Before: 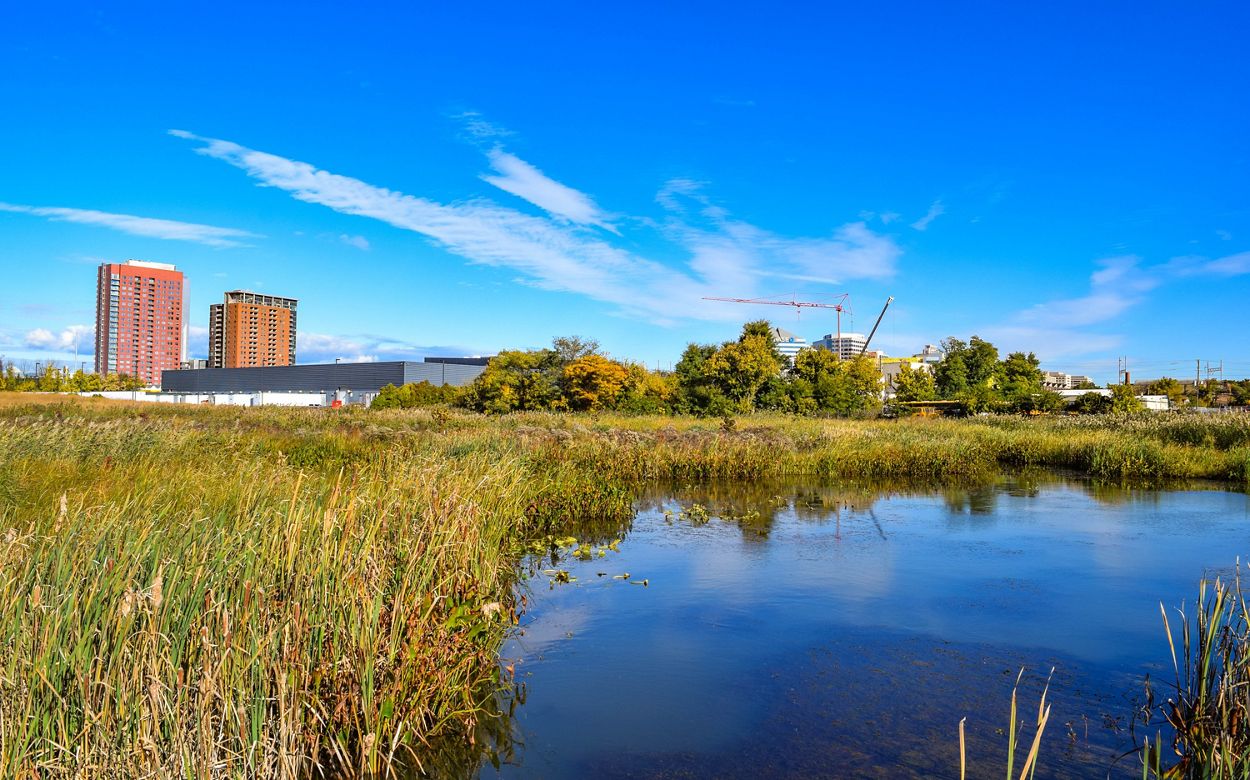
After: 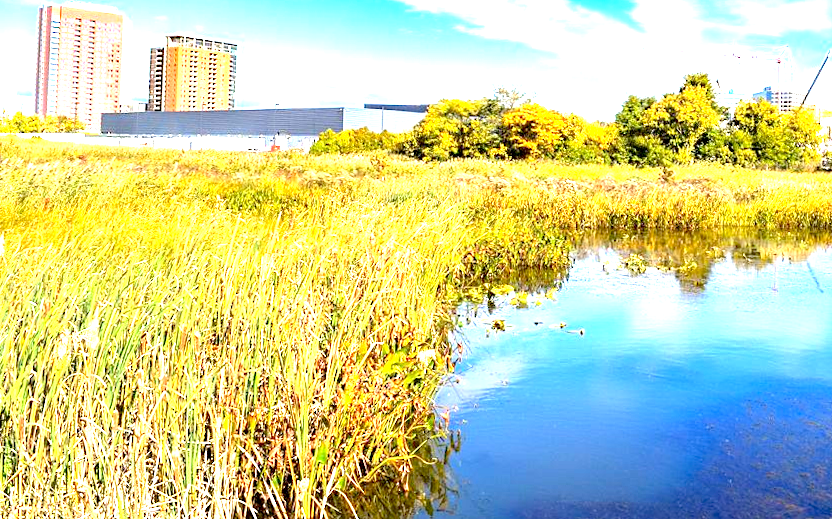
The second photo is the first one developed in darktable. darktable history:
crop and rotate: angle -0.82°, left 3.85%, top 31.828%, right 27.992%
contrast equalizer: y [[0.5, 0.488, 0.462, 0.461, 0.491, 0.5], [0.5 ×6], [0.5 ×6], [0 ×6], [0 ×6]]
exposure: black level correction 0.005, exposure 2.084 EV, compensate highlight preservation false
